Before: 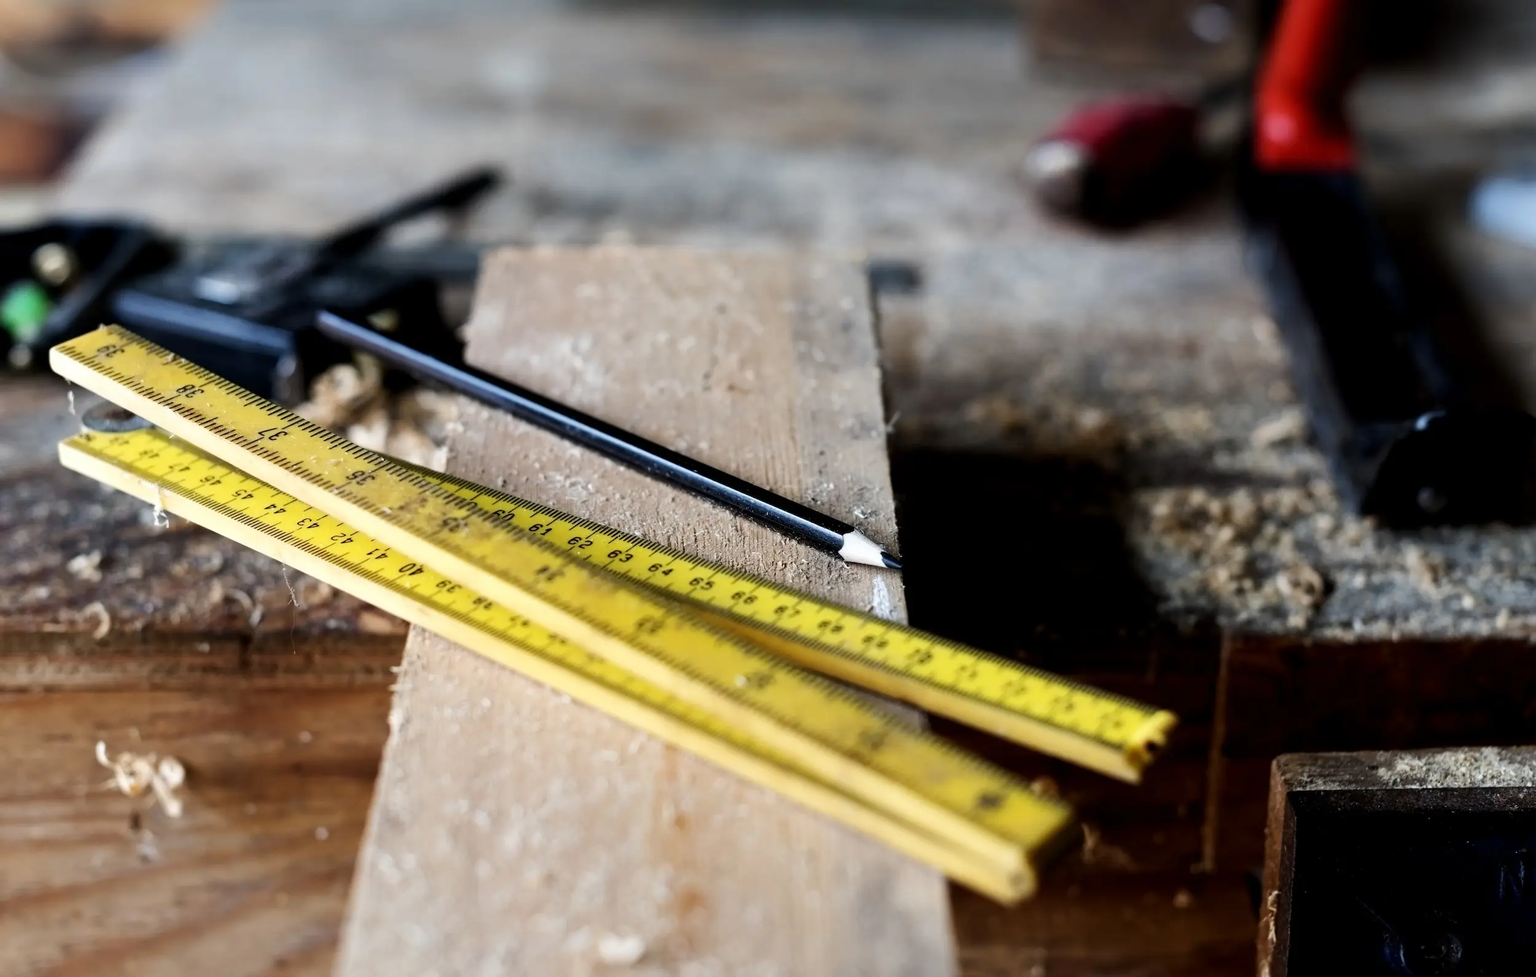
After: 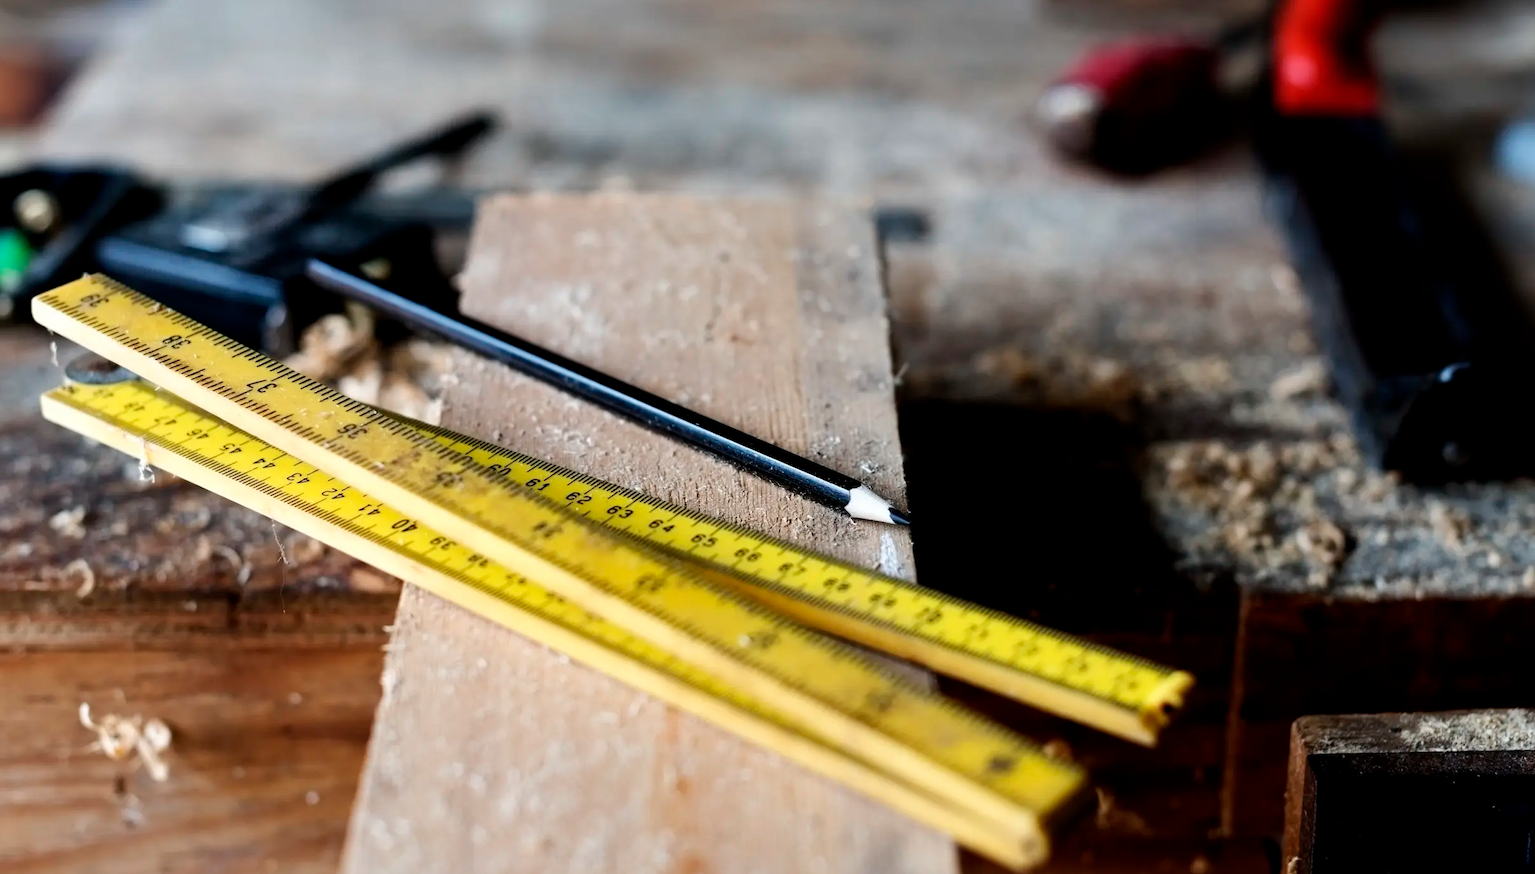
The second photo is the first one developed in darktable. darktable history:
crop: left 1.275%, top 6.127%, right 1.695%, bottom 7.037%
shadows and highlights: shadows 3.31, highlights -18.19, soften with gaussian
